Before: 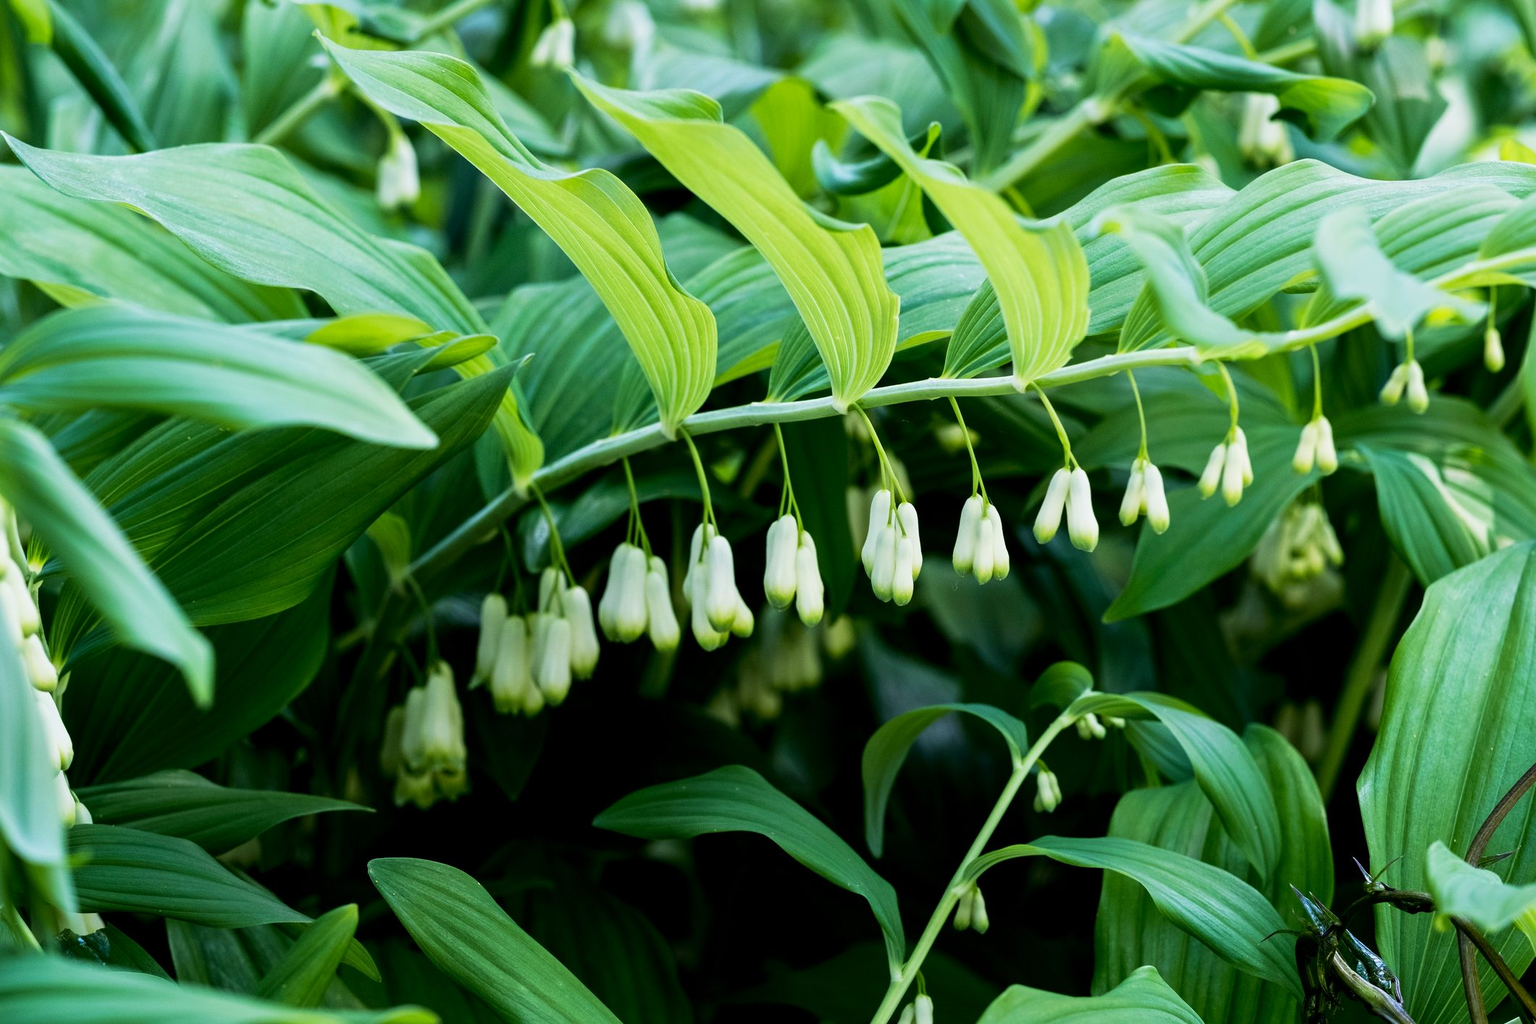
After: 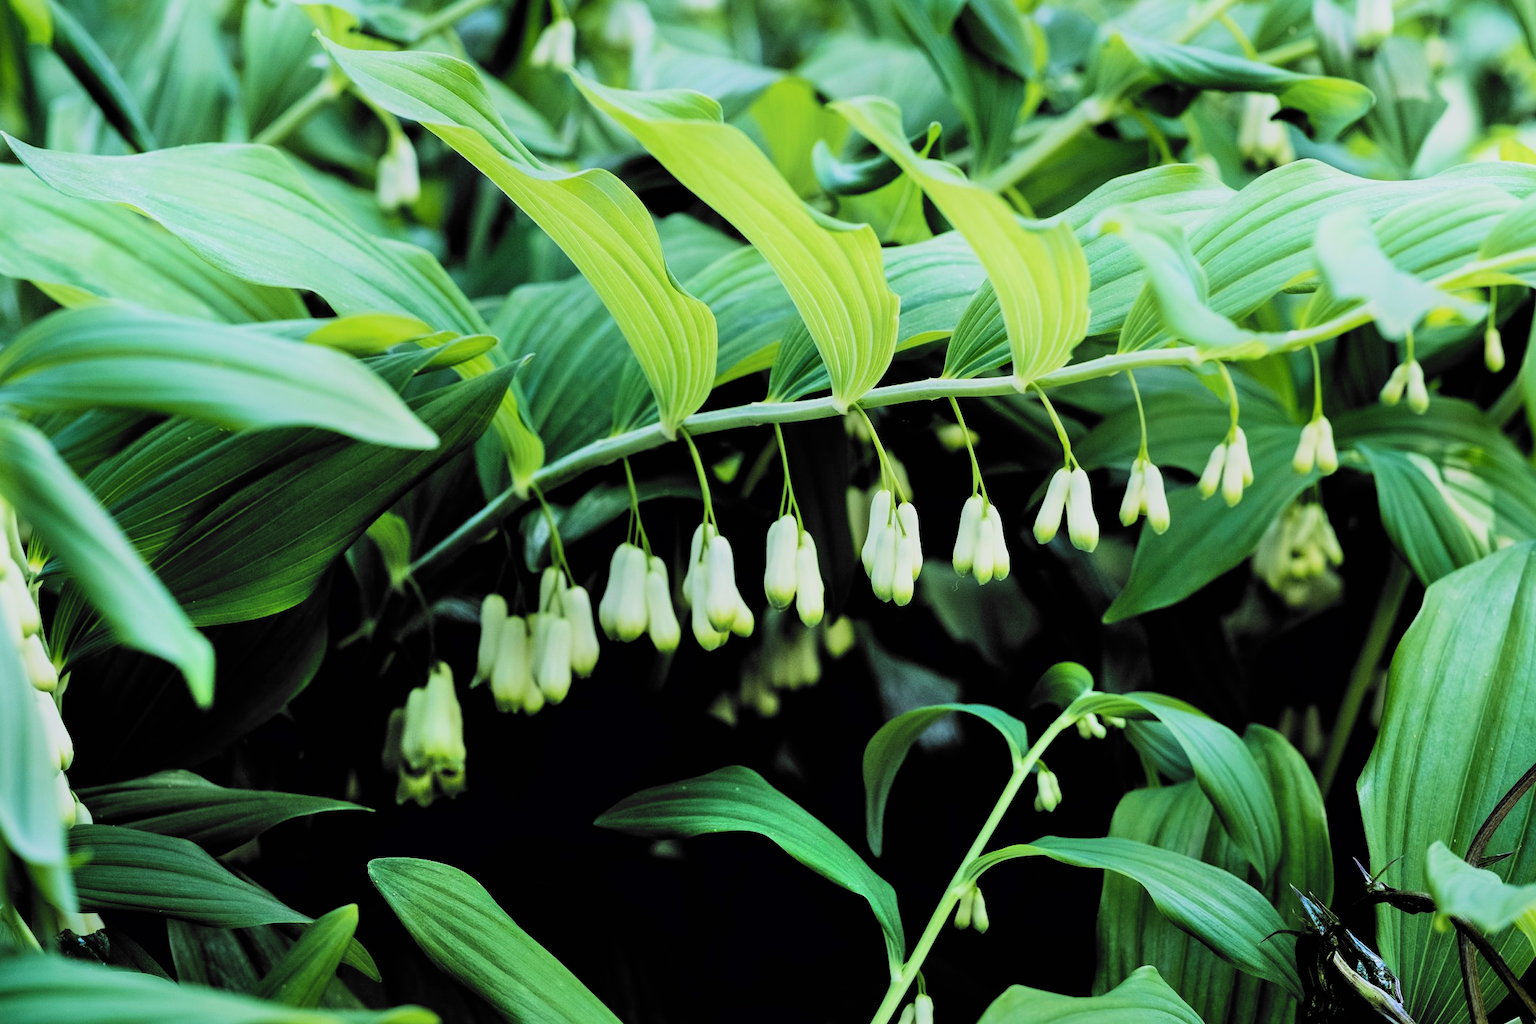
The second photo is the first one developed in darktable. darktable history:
filmic rgb: black relative exposure -5.03 EV, white relative exposure 3.98 EV, threshold 3 EV, hardness 2.9, contrast 1.299, highlights saturation mix -29.42%, color science v6 (2022), iterations of high-quality reconstruction 0, enable highlight reconstruction true
shadows and highlights: highlights 71.47, soften with gaussian
